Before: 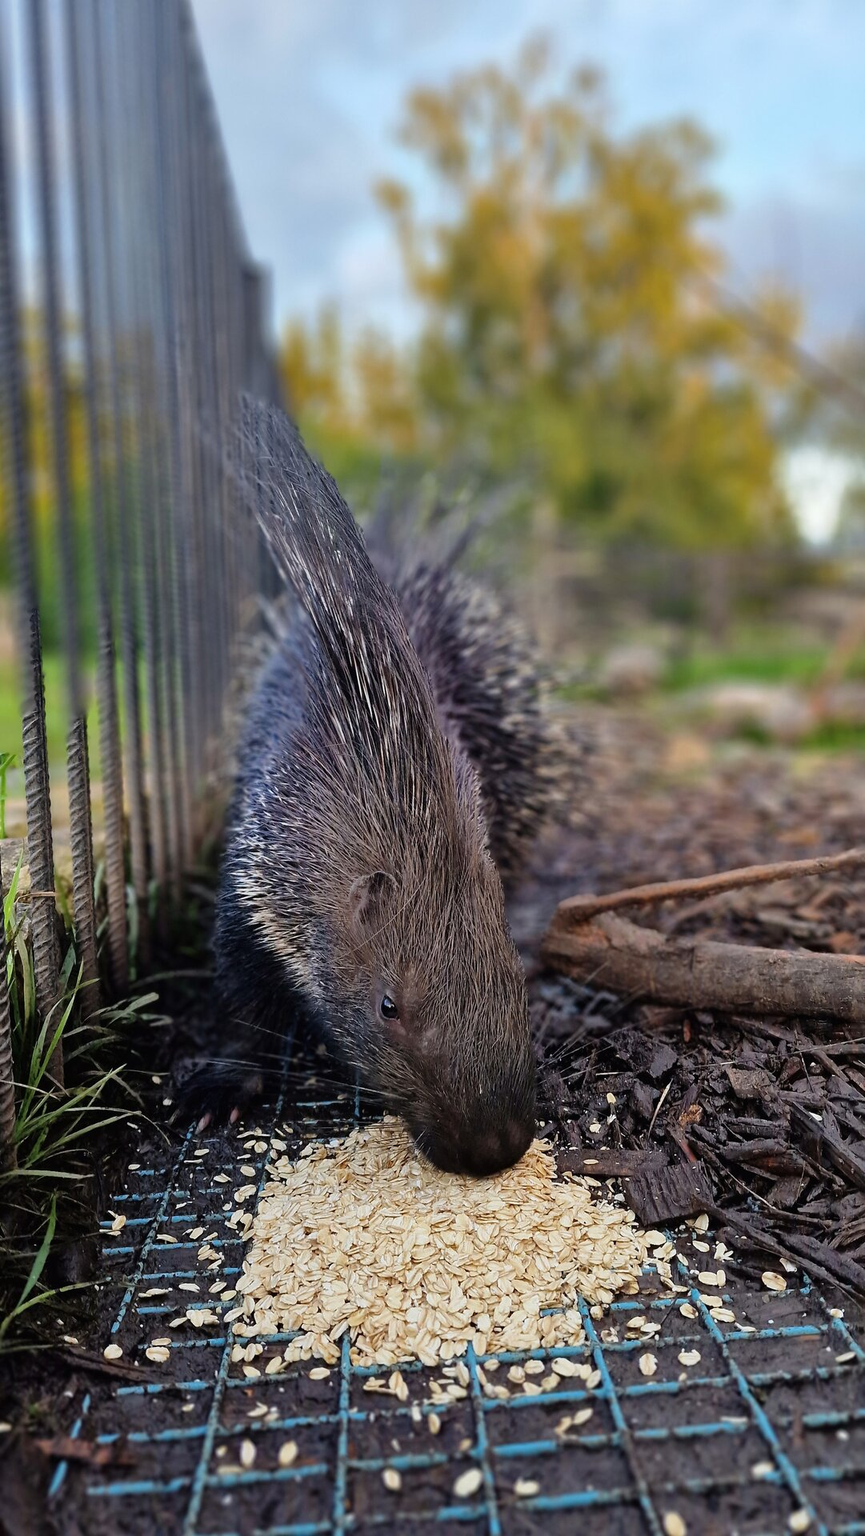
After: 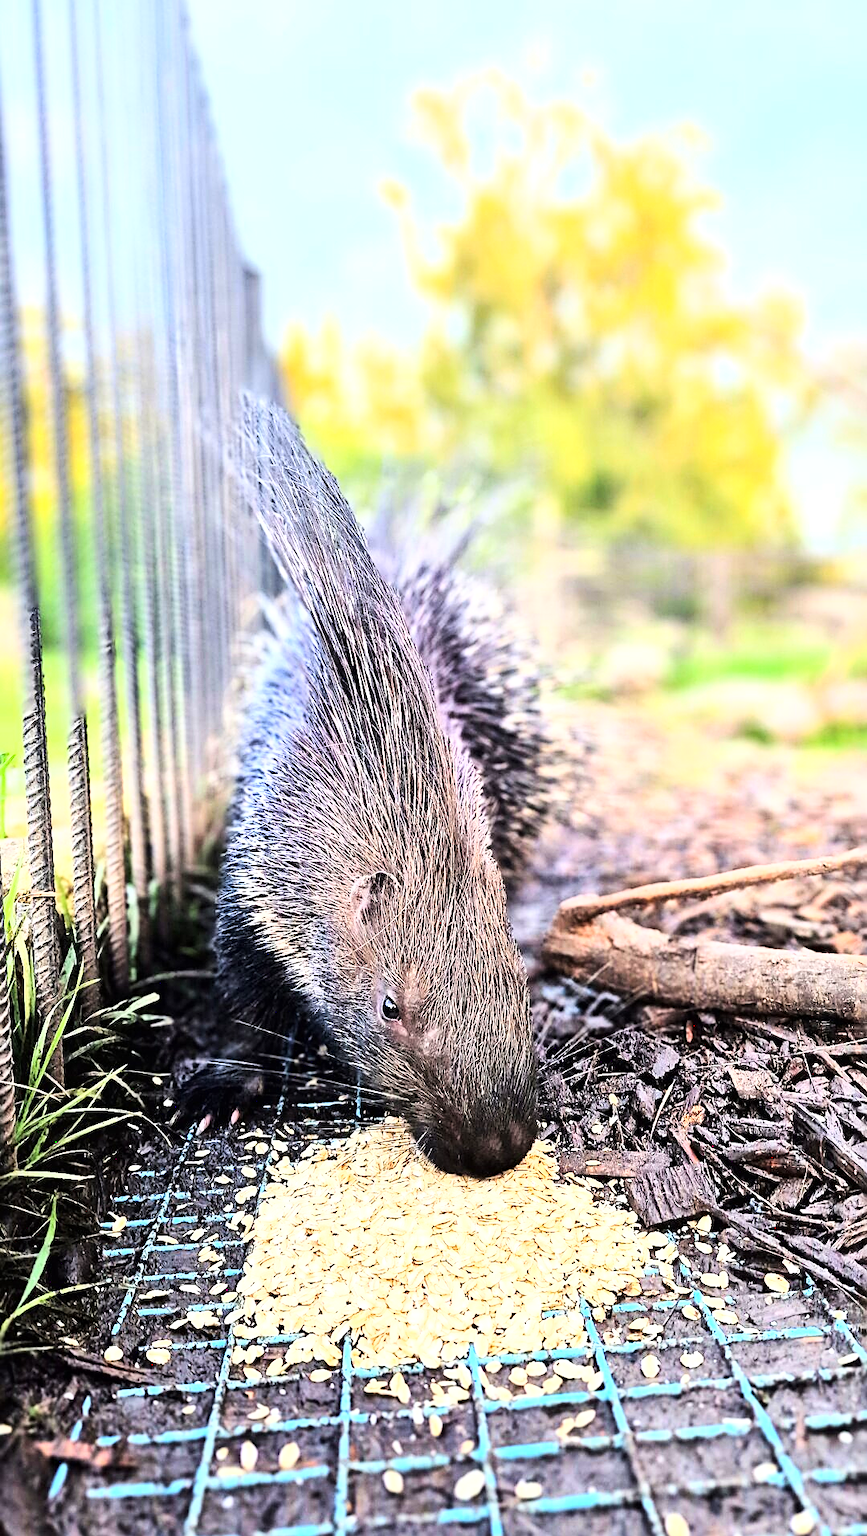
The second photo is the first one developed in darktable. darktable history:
sharpen: on, module defaults
exposure: black level correction 0, exposure 1.193 EV, compensate highlight preservation false
local contrast: mode bilateral grid, contrast 21, coarseness 49, detail 119%, midtone range 0.2
crop: top 0.212%, bottom 0.15%
base curve: curves: ch0 [(0, 0) (0.007, 0.004) (0.027, 0.03) (0.046, 0.07) (0.207, 0.54) (0.442, 0.872) (0.673, 0.972) (1, 1)]
